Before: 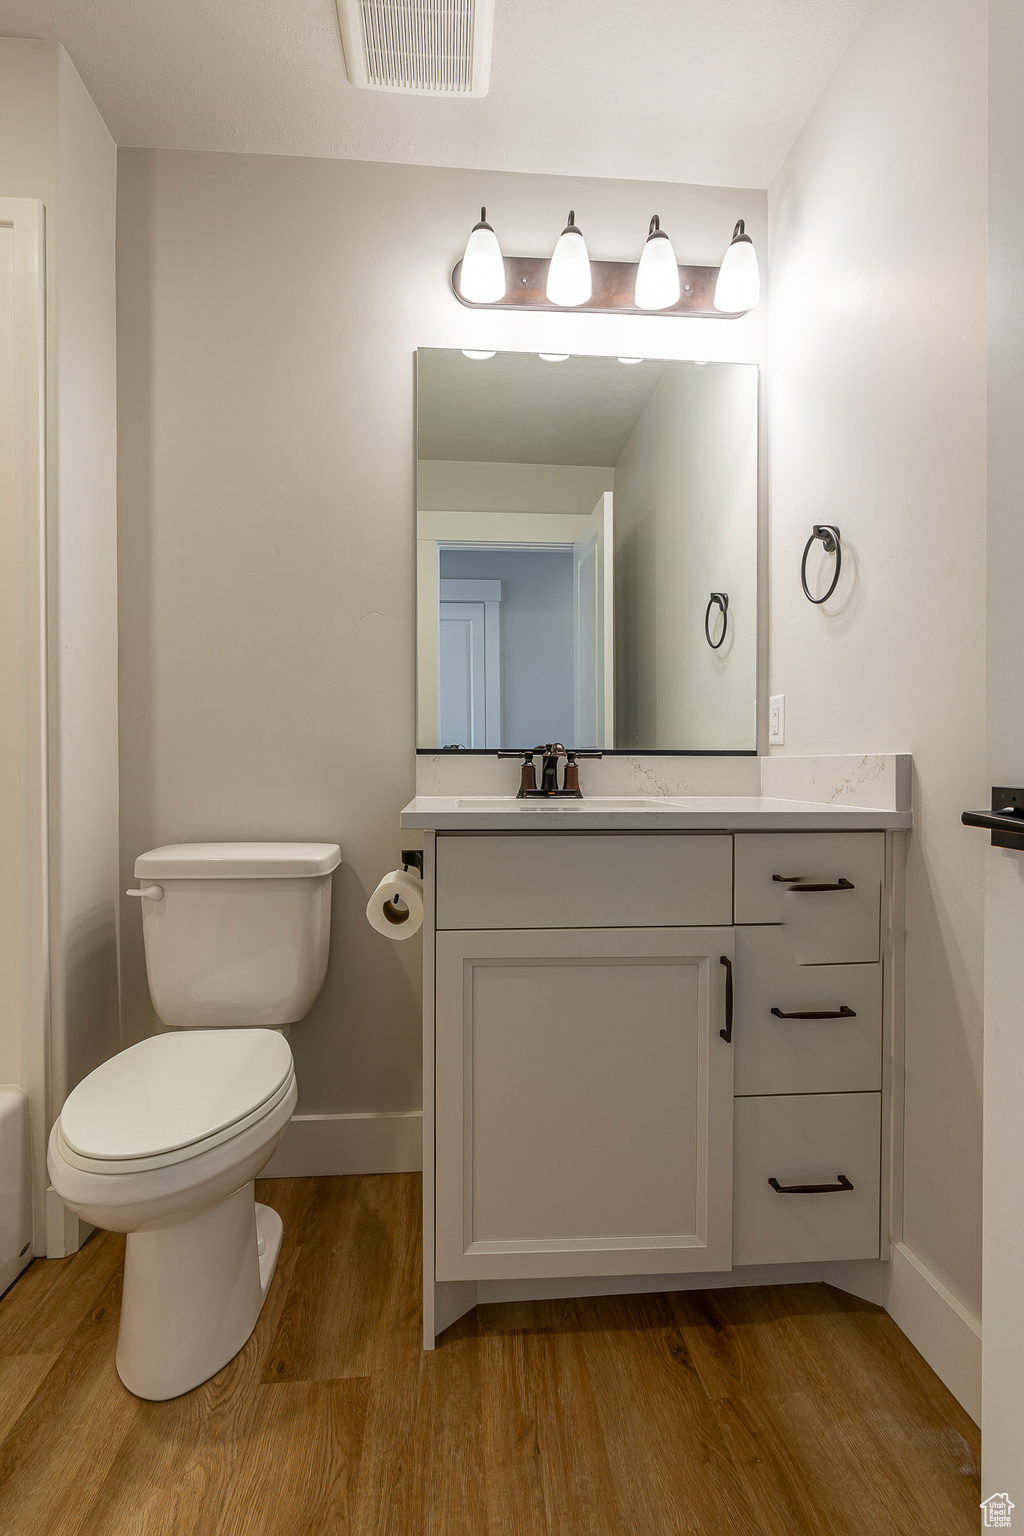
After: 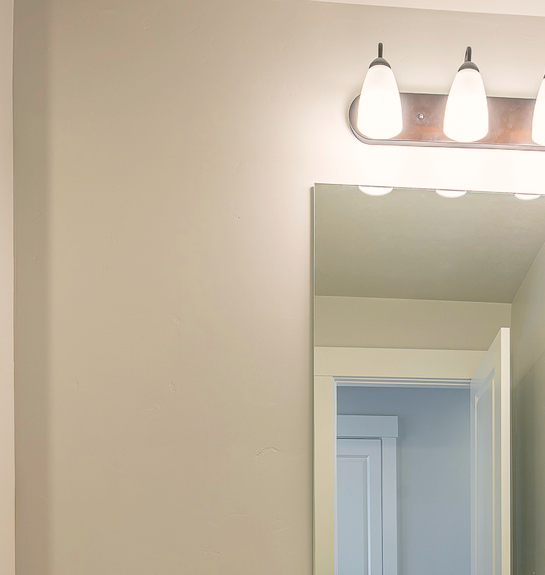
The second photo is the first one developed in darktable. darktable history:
crop: left 10.098%, top 10.736%, right 36.592%, bottom 51.826%
contrast brightness saturation: brightness 0.127
color balance rgb: shadows lift › chroma 2.028%, shadows lift › hue 215.86°, highlights gain › chroma 1.059%, highlights gain › hue 60.18°, perceptual saturation grading › global saturation 25.497%
